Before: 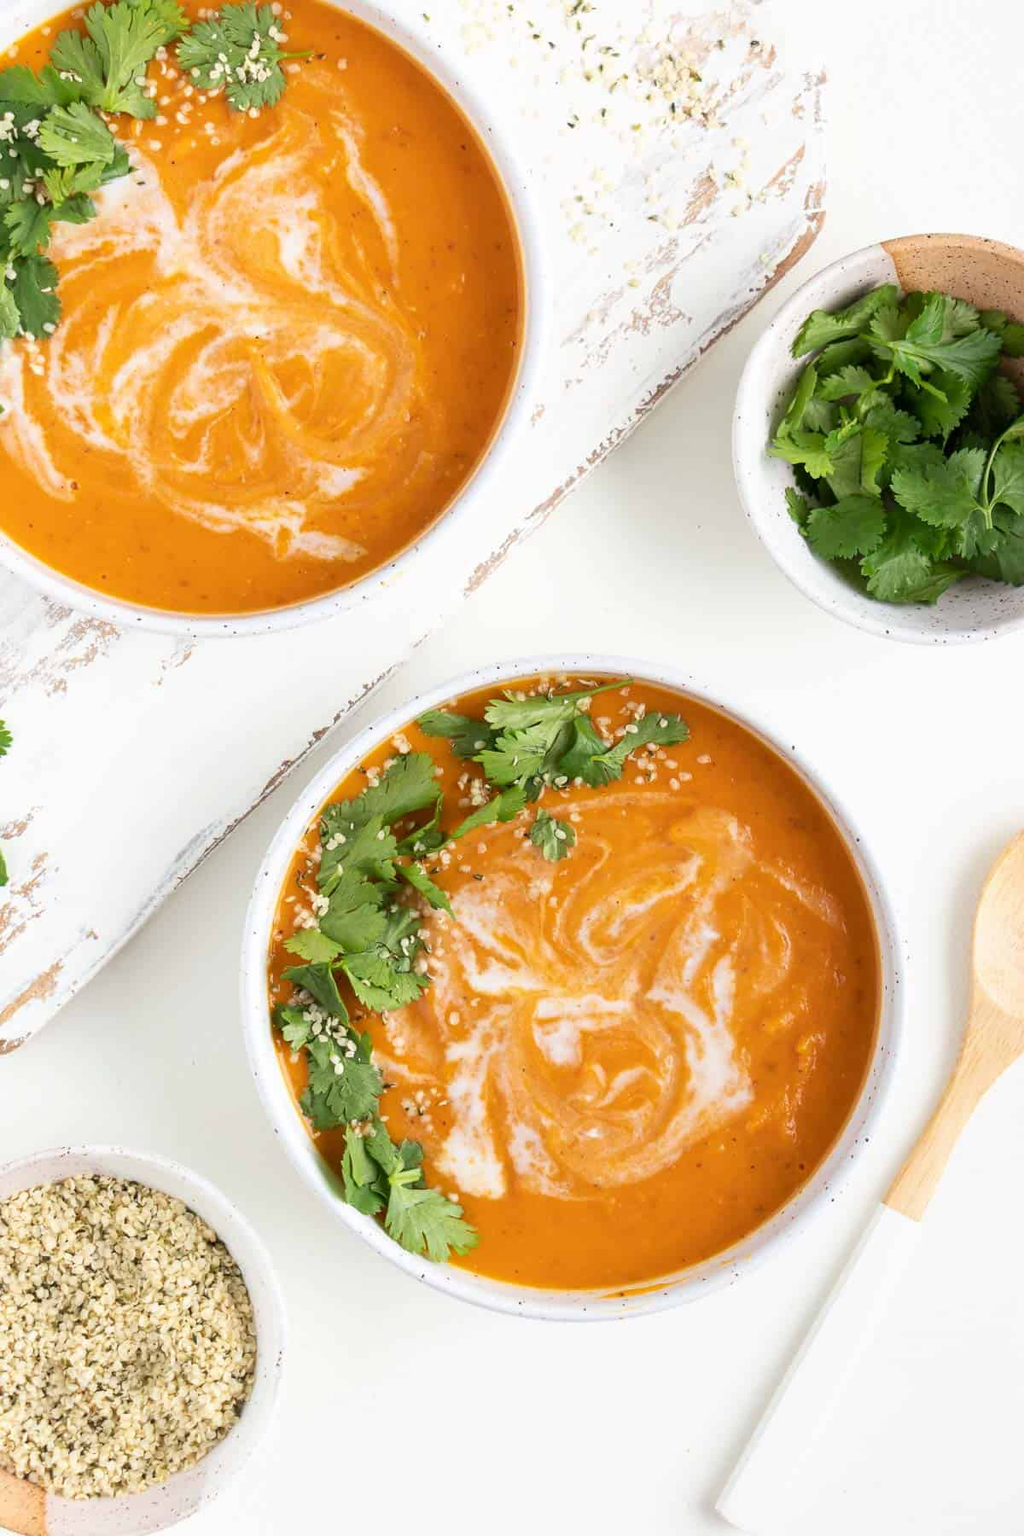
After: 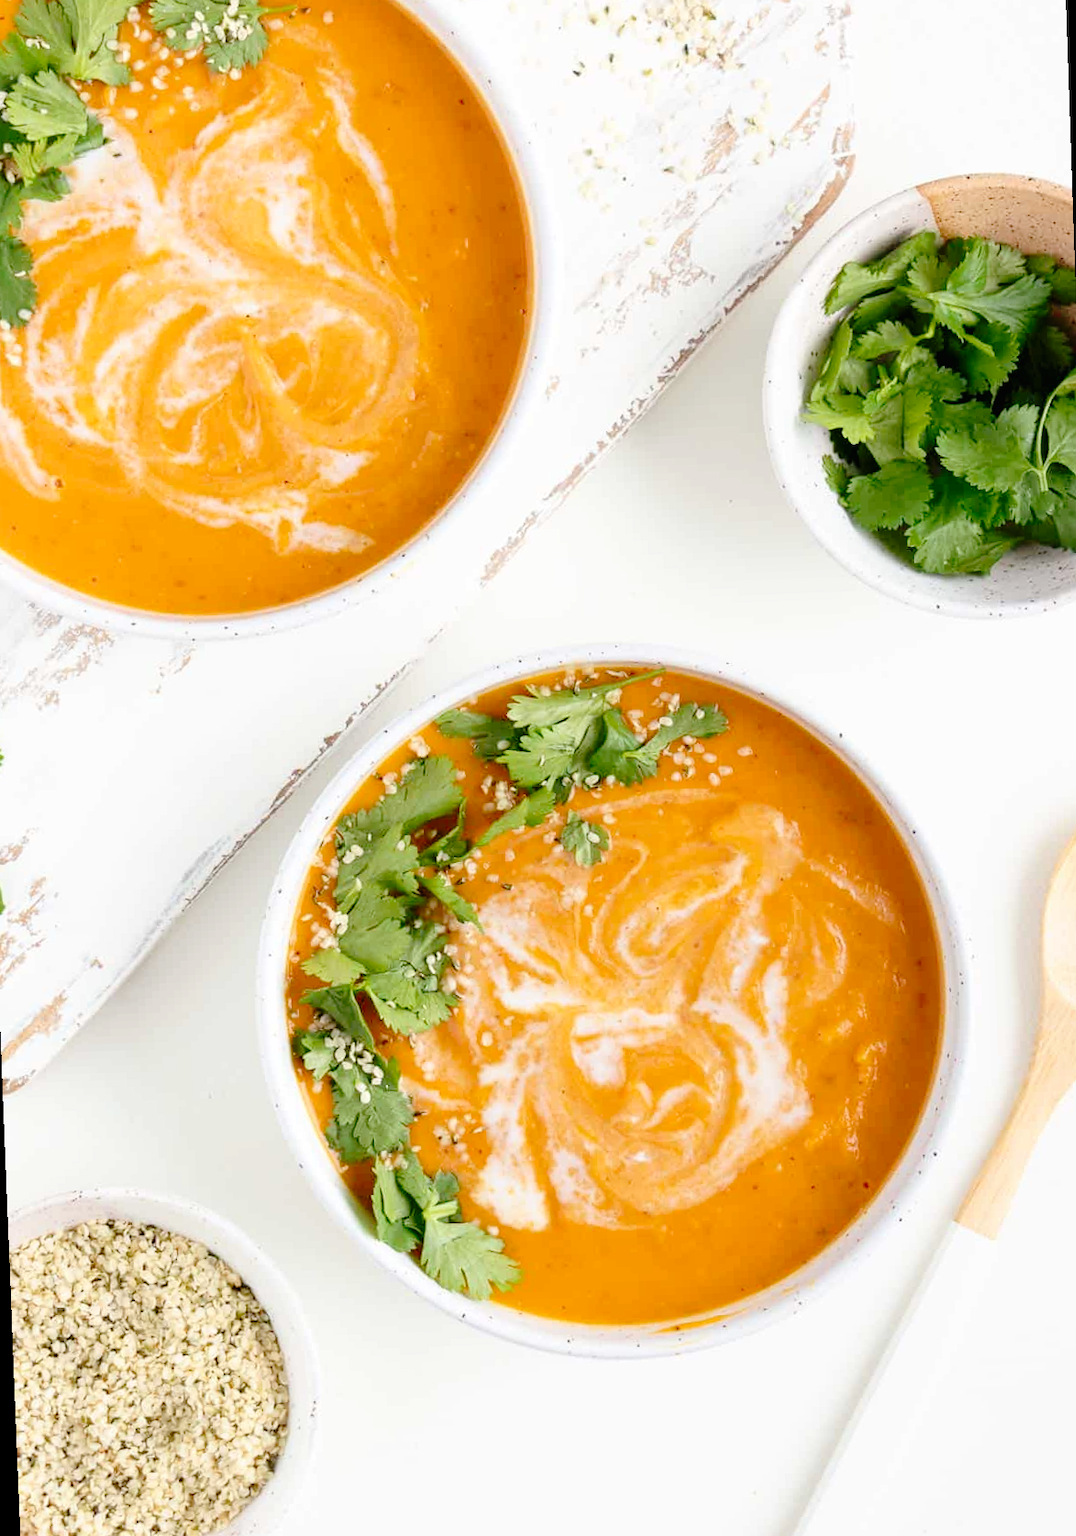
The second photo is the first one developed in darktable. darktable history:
rotate and perspective: rotation -2.12°, lens shift (vertical) 0.009, lens shift (horizontal) -0.008, automatic cropping original format, crop left 0.036, crop right 0.964, crop top 0.05, crop bottom 0.959
tone curve: curves: ch0 [(0, 0) (0.003, 0.01) (0.011, 0.01) (0.025, 0.011) (0.044, 0.019) (0.069, 0.032) (0.1, 0.054) (0.136, 0.088) (0.177, 0.138) (0.224, 0.214) (0.277, 0.297) (0.335, 0.391) (0.399, 0.469) (0.468, 0.551) (0.543, 0.622) (0.623, 0.699) (0.709, 0.775) (0.801, 0.85) (0.898, 0.929) (1, 1)], preserve colors none
